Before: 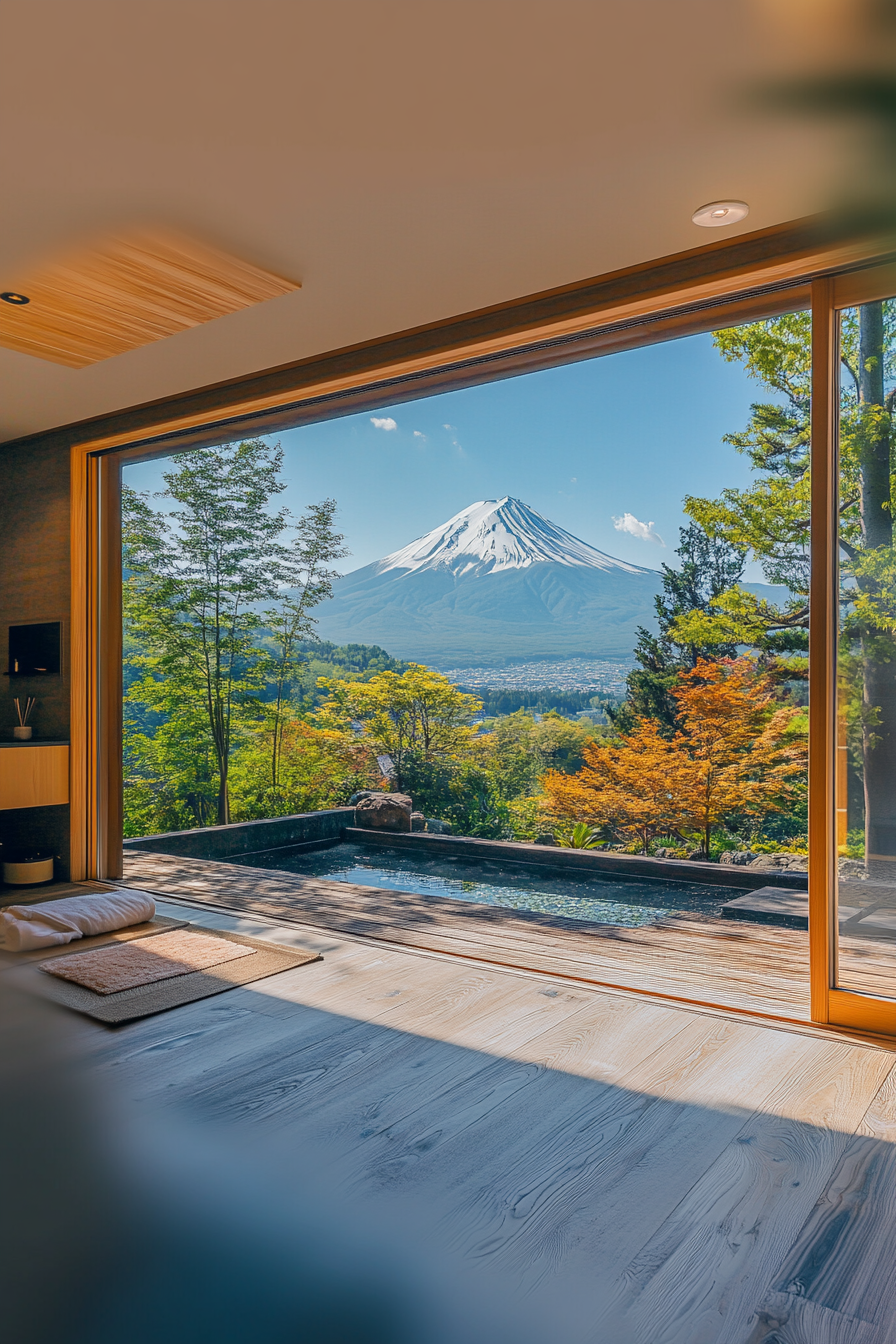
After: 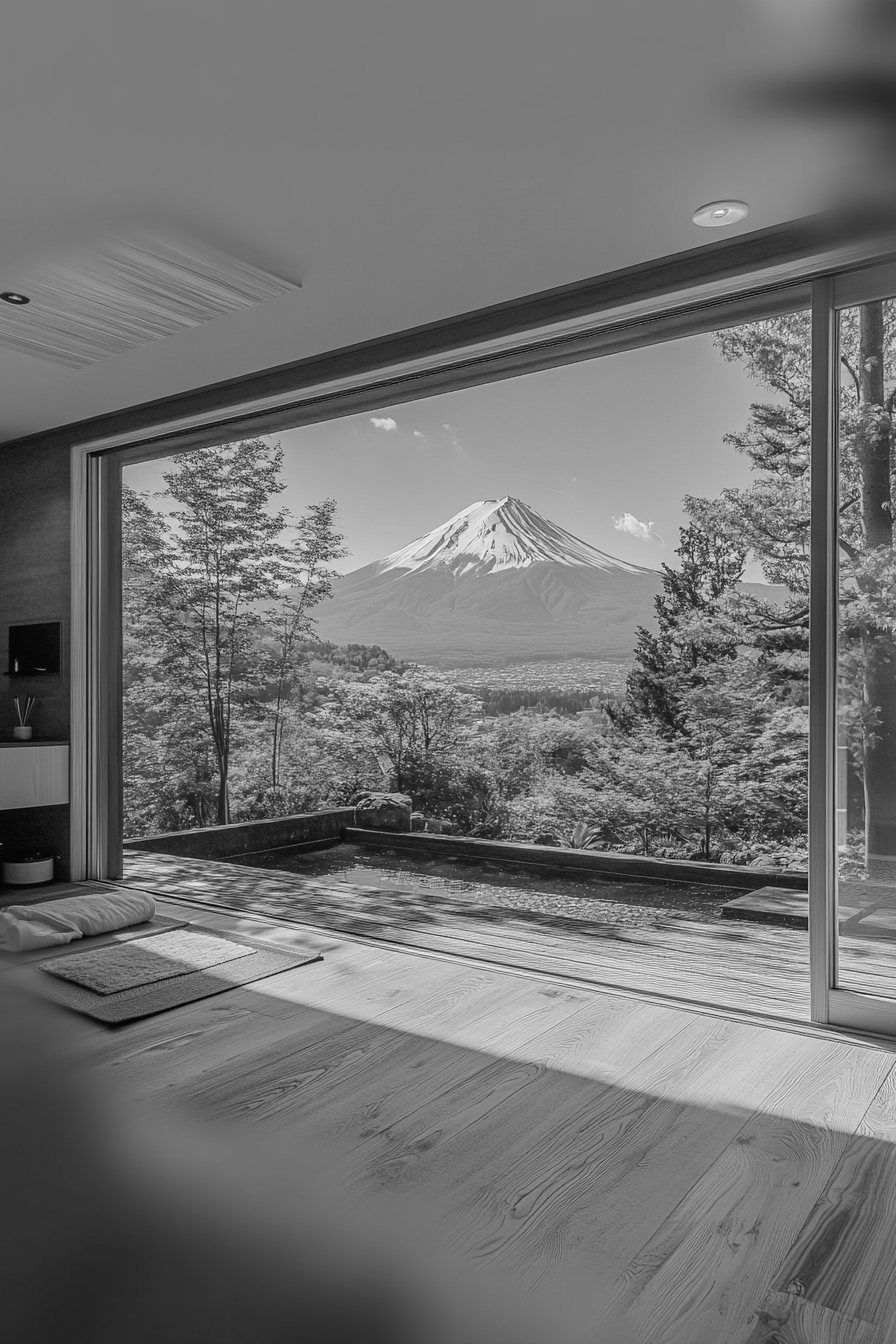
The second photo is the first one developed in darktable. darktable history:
color correction: highlights a* 5.62, highlights b* 33.57, shadows a* -25.86, shadows b* 4.02
monochrome: a 32, b 64, size 2.3
